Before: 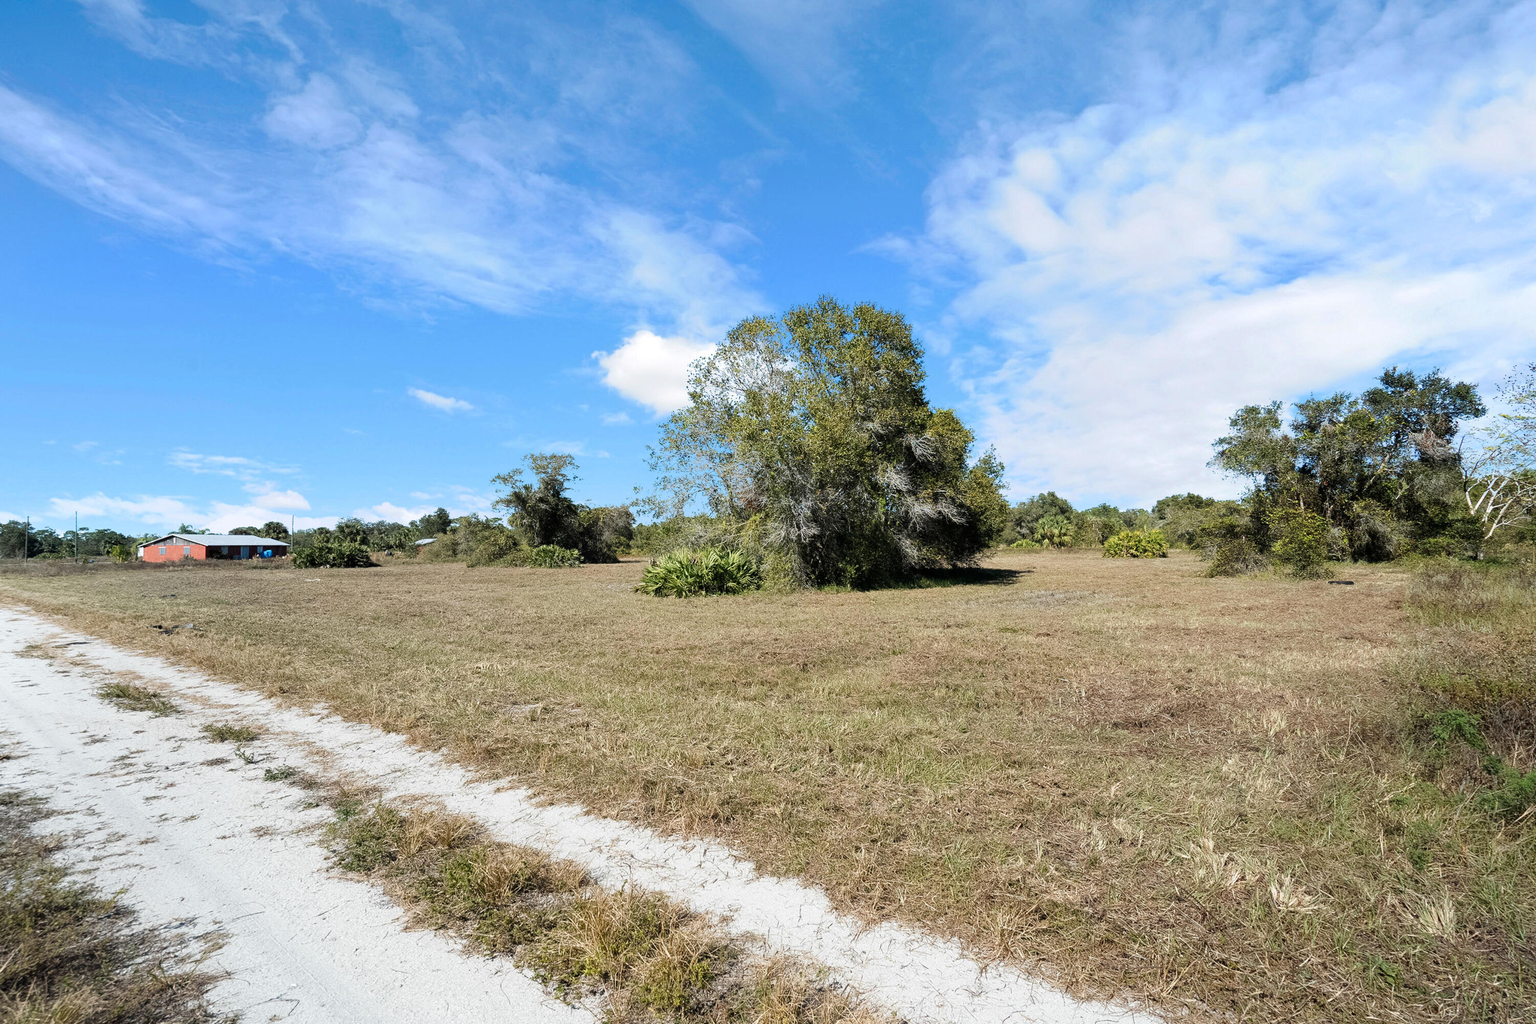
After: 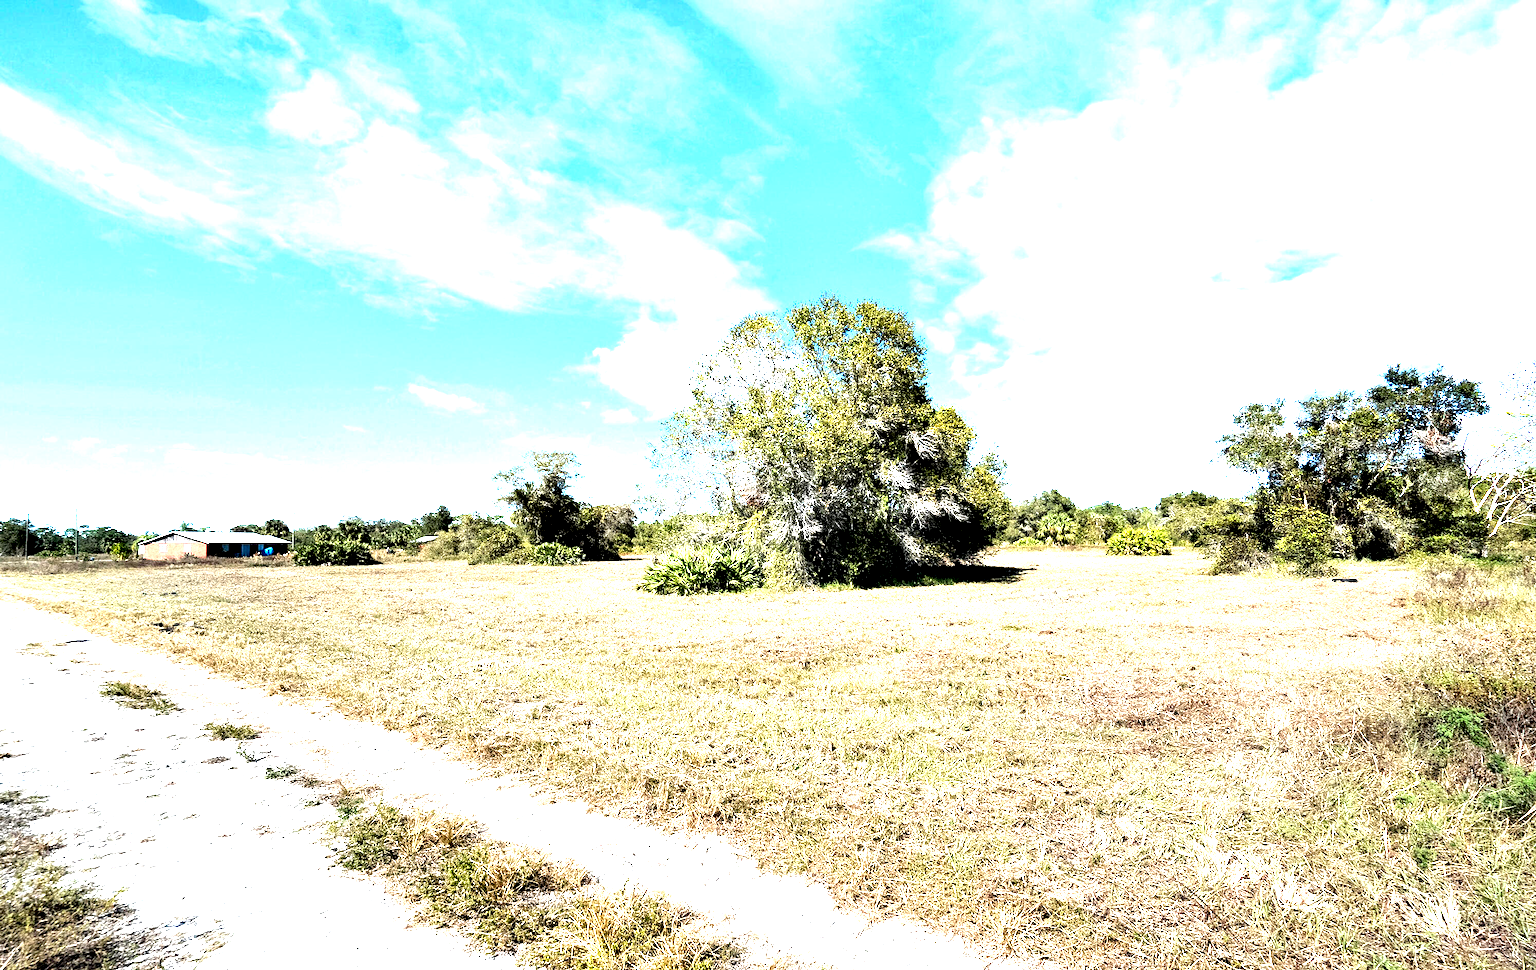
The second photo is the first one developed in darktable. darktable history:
tone equalizer: smoothing diameter 2.19%, edges refinement/feathering 21.58, mask exposure compensation -1.57 EV, filter diffusion 5
contrast equalizer: y [[0.6 ×6], [0.55 ×6], [0 ×6], [0 ×6], [0 ×6]]
crop: top 0.402%, right 0.255%, bottom 5.069%
exposure: black level correction 0.001, exposure 1.822 EV, compensate highlight preservation false
